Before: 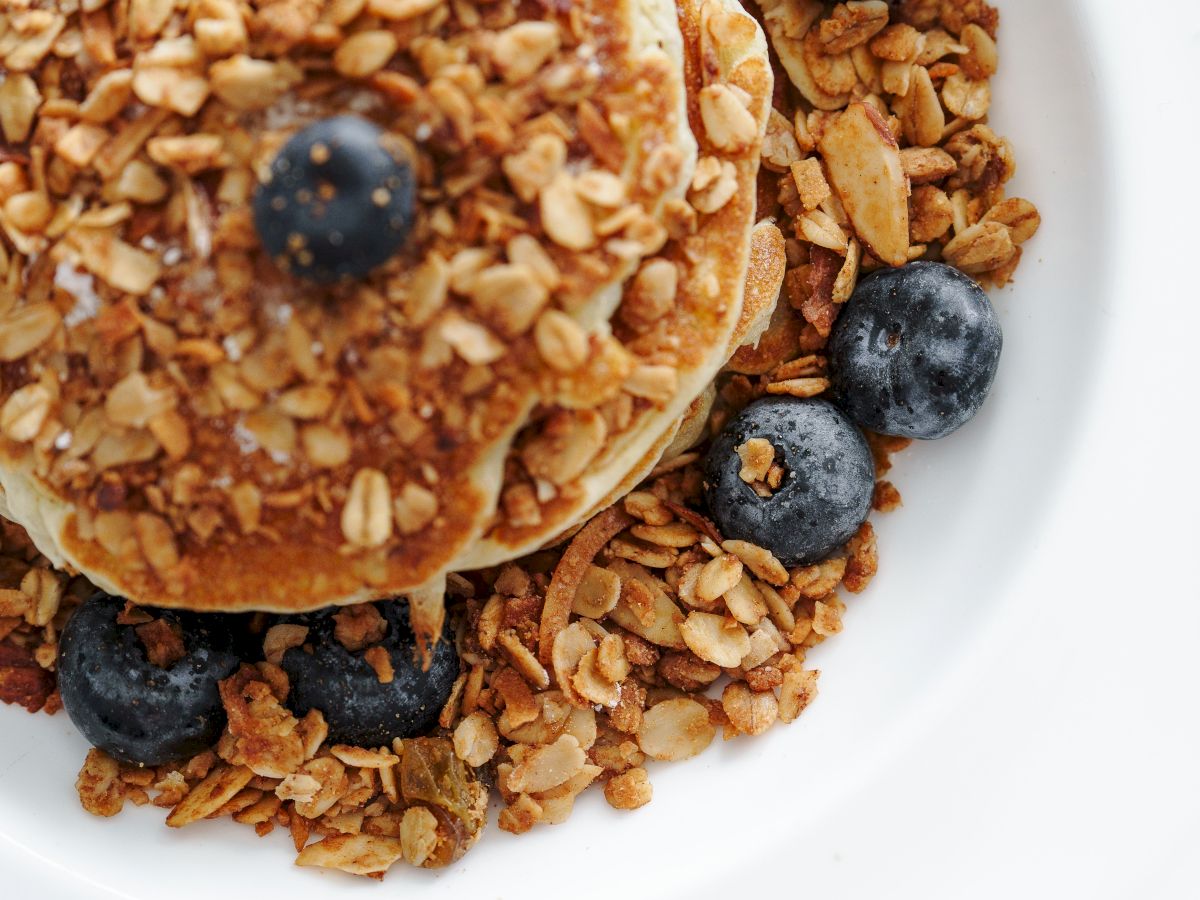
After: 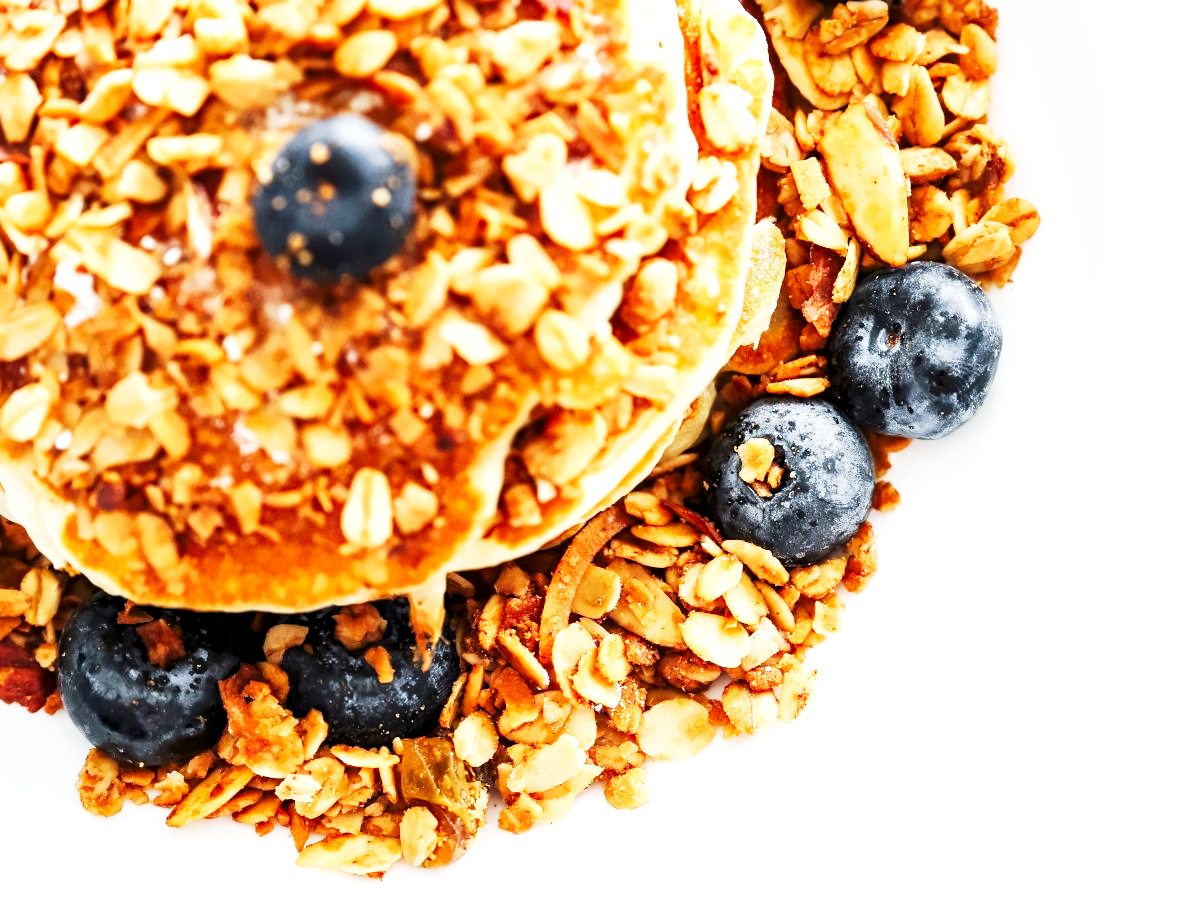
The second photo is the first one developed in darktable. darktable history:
astrophoto denoise: on, module defaults | blend: blend mode normal, opacity 33%; mask: uniform (no mask)
base curve: curves: ch0 [(0, 0) (0.007, 0.004) (0.027, 0.03) (0.046, 0.07) (0.207, 0.54) (0.442, 0.872) (0.673, 0.972) (1, 1)], preserve colors none
exposure: exposure 0.4 EV, compensate highlight preservation false
local contrast: mode bilateral grid, contrast 20, coarseness 50, detail 120%, midtone range 0.2 | blend: blend mode normal, opacity 15%; mask: uniform (no mask)
